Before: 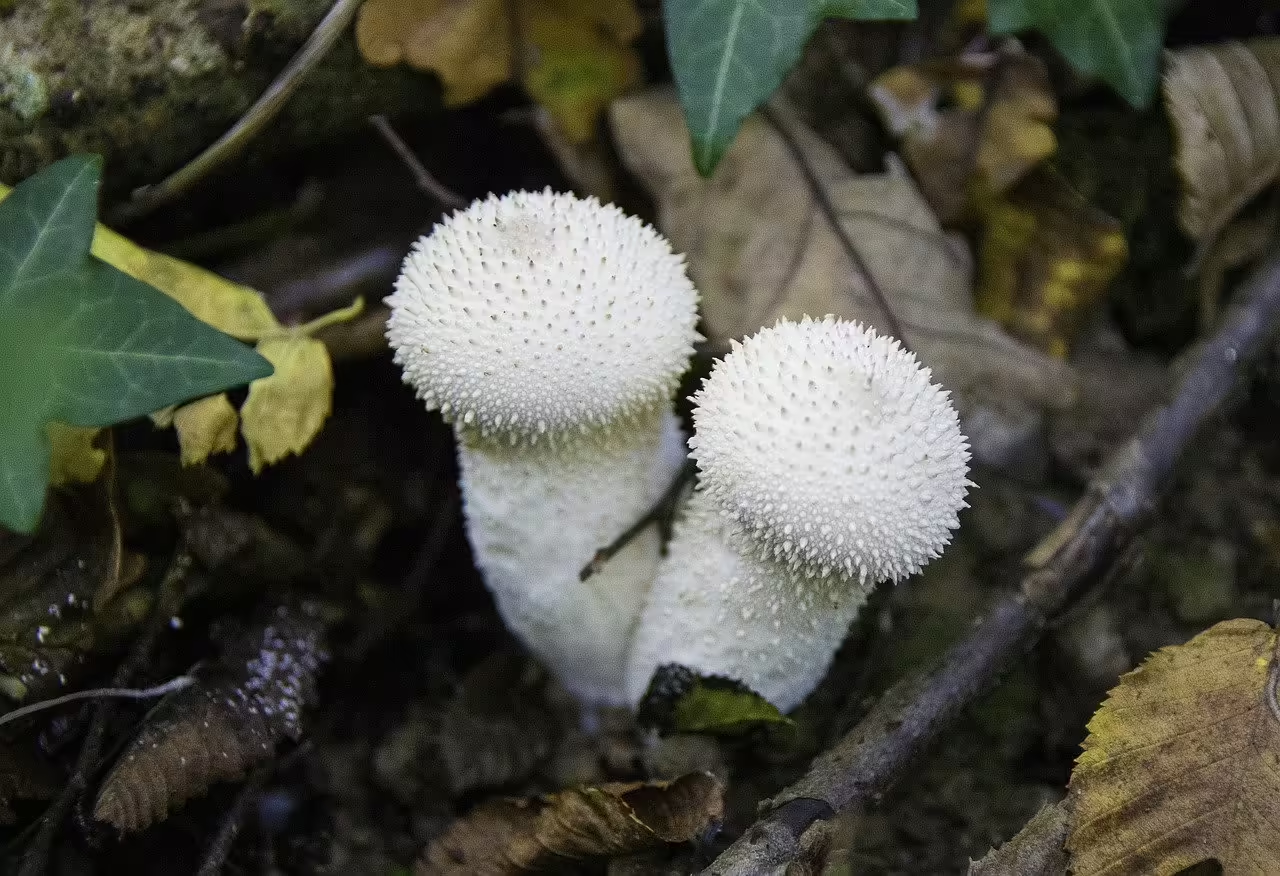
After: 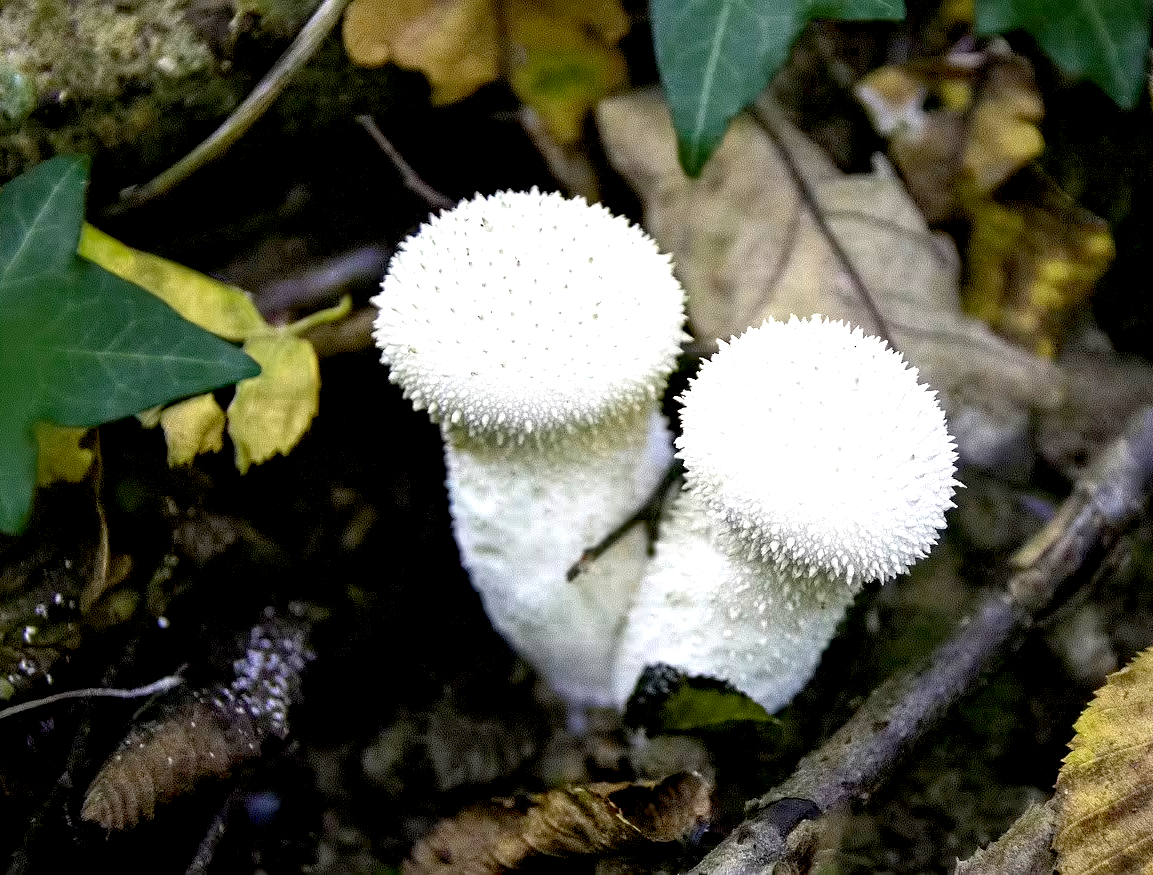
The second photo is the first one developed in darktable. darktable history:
levels: mode automatic
color zones: curves: ch0 [(0.25, 0.5) (0.347, 0.092) (0.75, 0.5)]; ch1 [(0.25, 0.5) (0.33, 0.51) (0.75, 0.5)]
exposure: black level correction 0.01, exposure 1 EV, compensate highlight preservation false
crop and rotate: left 1.088%, right 8.807%
